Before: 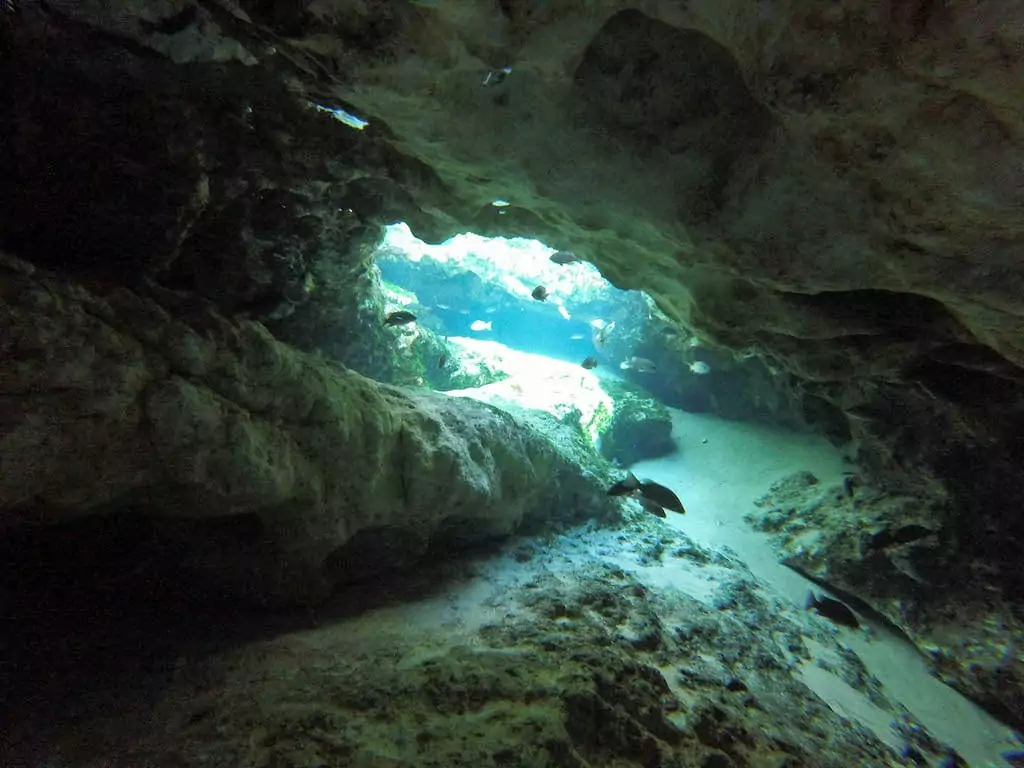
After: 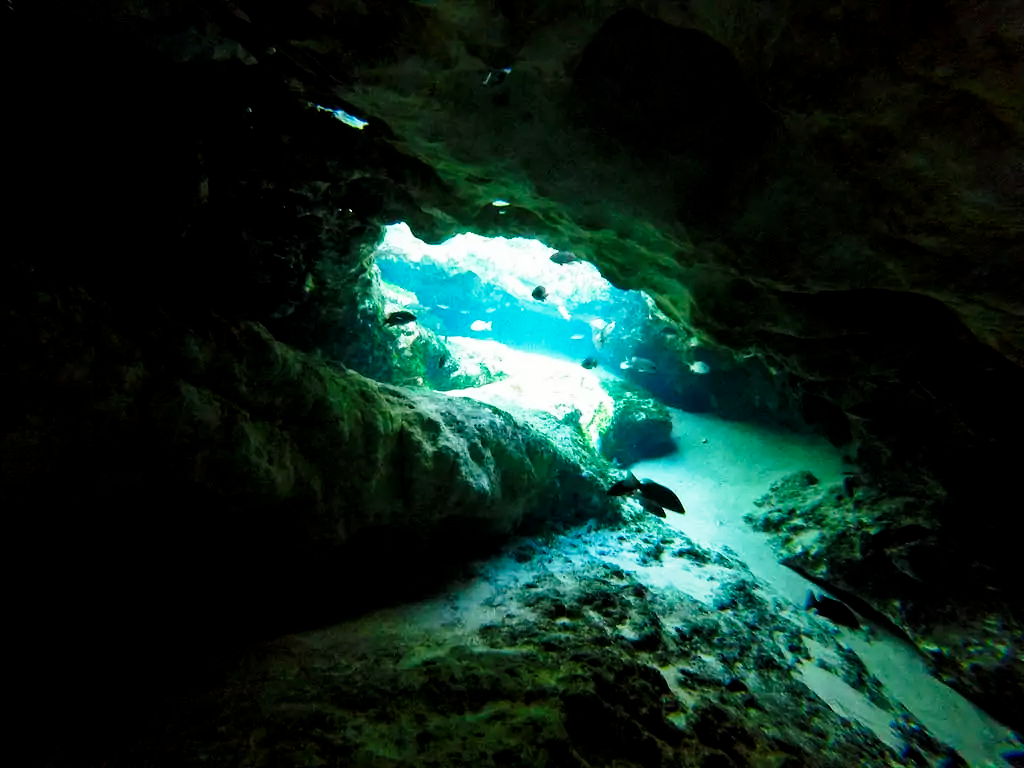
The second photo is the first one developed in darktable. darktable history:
tone curve: curves: ch0 [(0, 0) (0.078, 0) (0.241, 0.056) (0.59, 0.574) (0.802, 0.868) (1, 1)], preserve colors none
